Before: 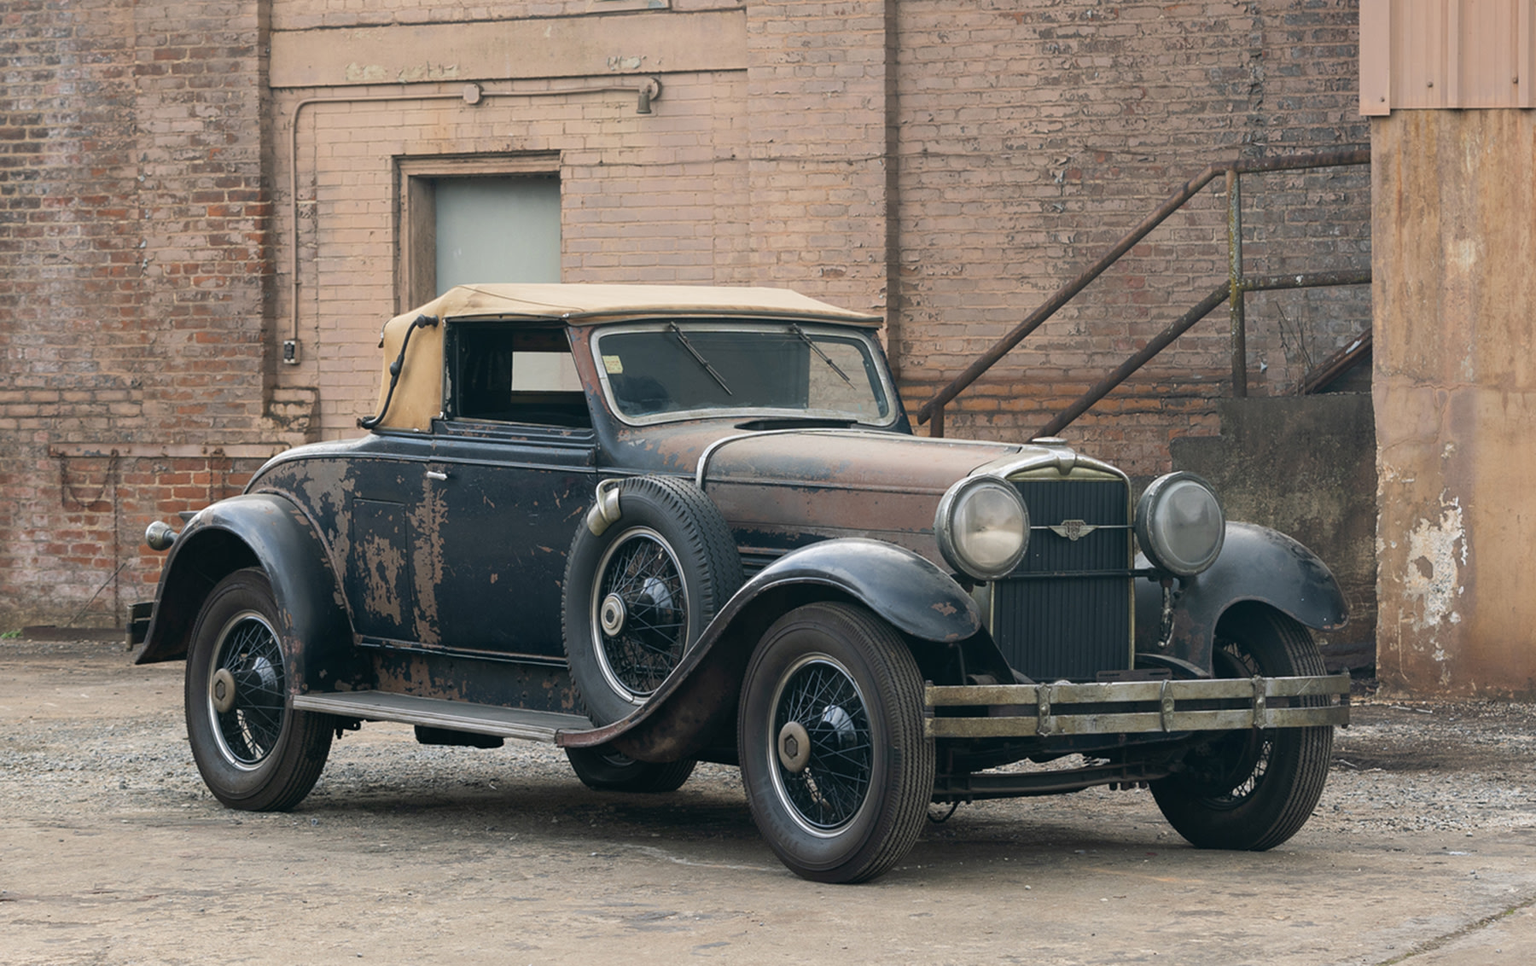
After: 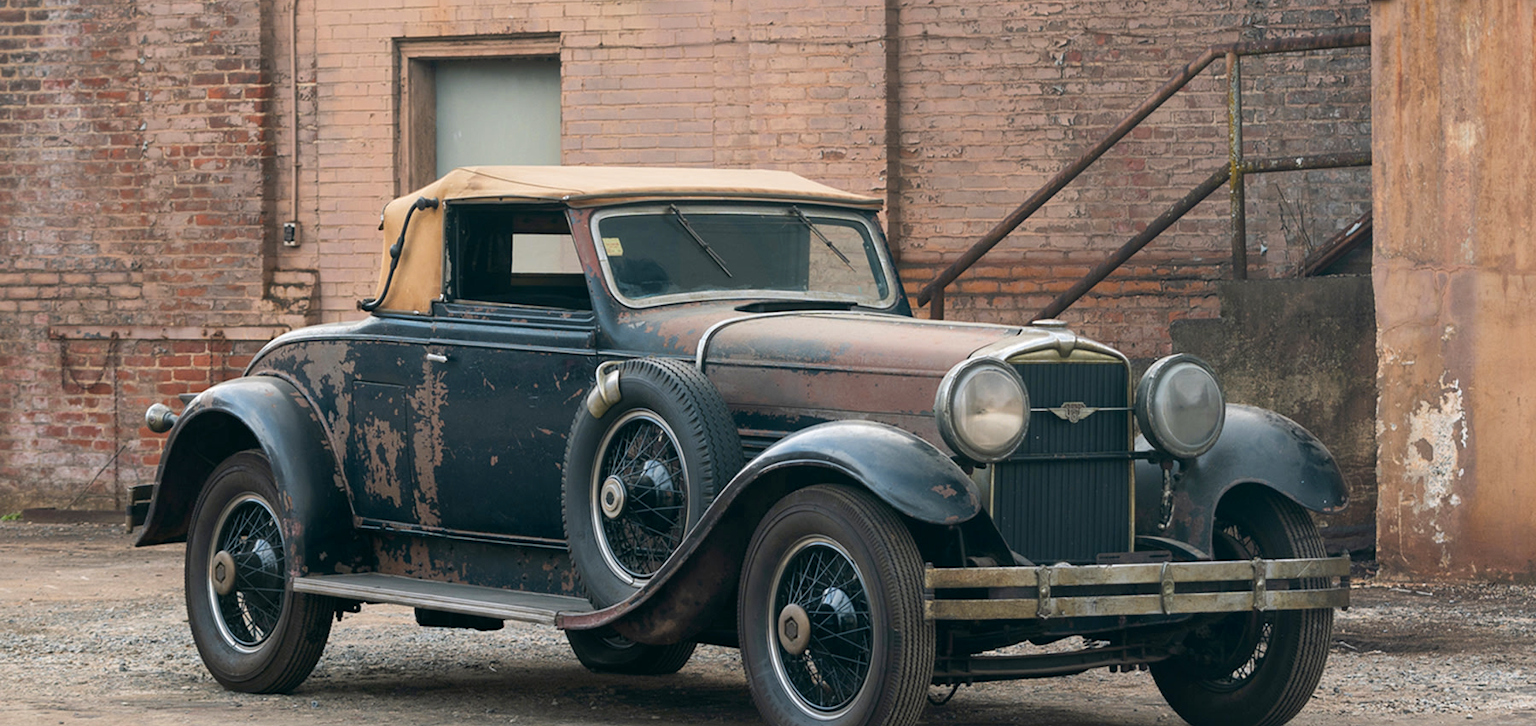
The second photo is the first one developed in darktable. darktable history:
color balance rgb: perceptual saturation grading › global saturation 29.464%, hue shift -8.07°
local contrast: mode bilateral grid, contrast 19, coarseness 51, detail 119%, midtone range 0.2
crop and rotate: top 12.247%, bottom 12.514%
